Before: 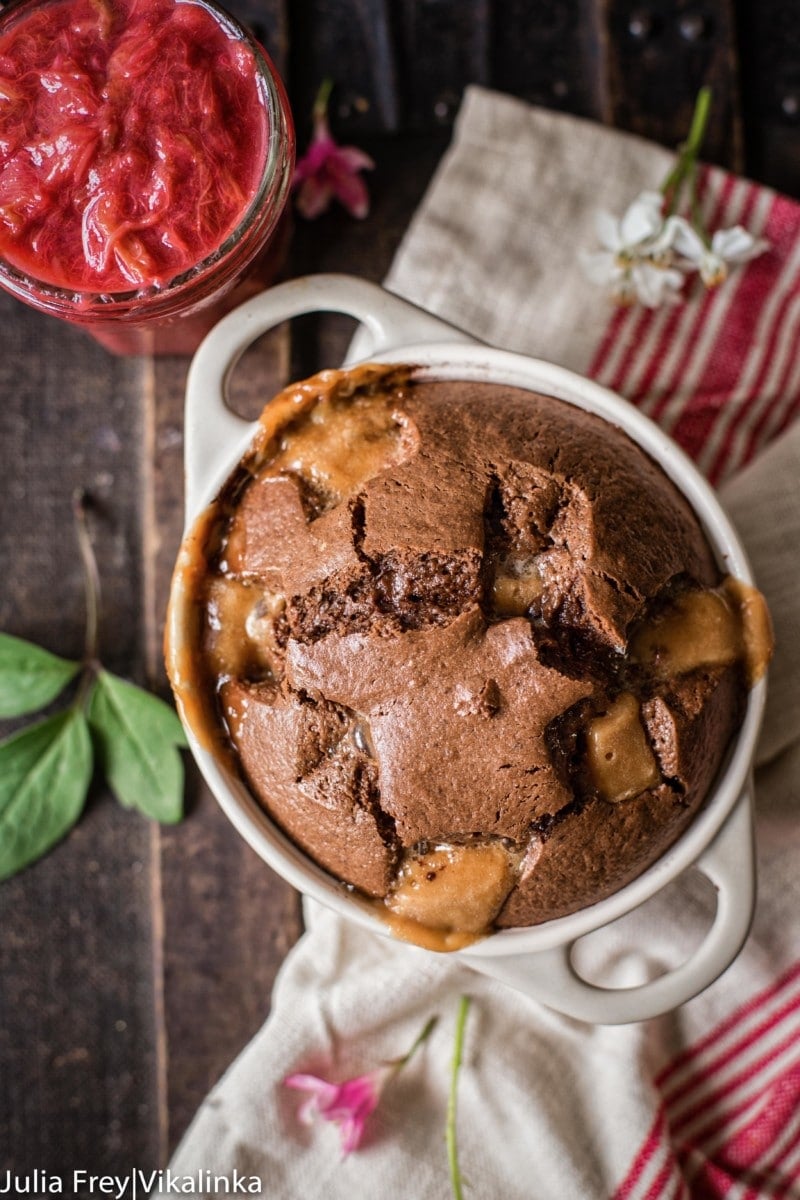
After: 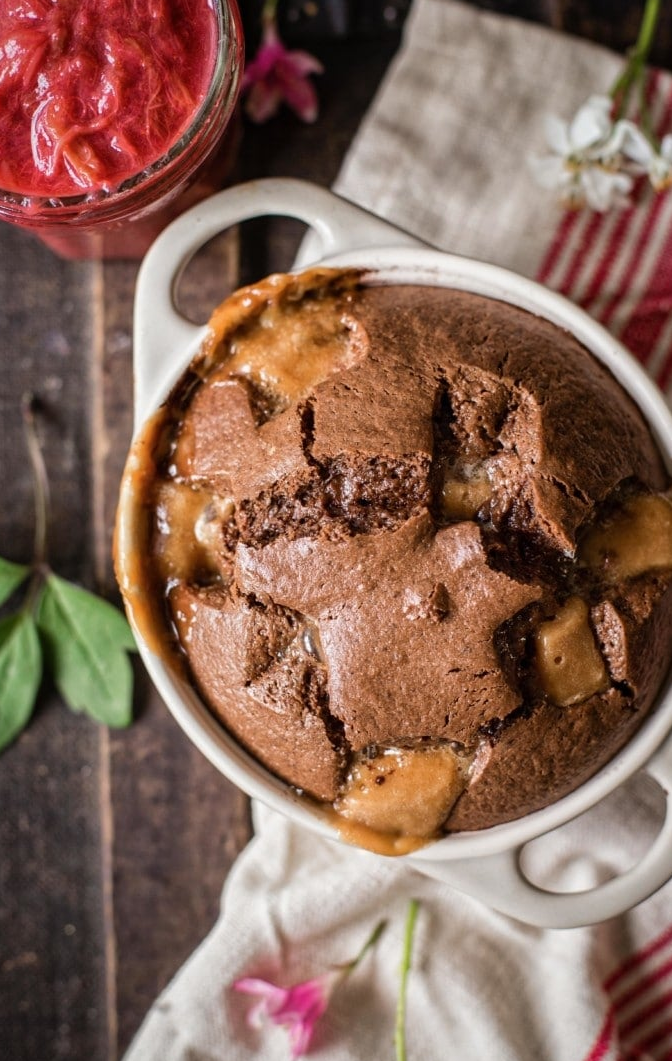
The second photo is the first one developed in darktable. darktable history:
base curve: preserve colors none
tone equalizer: on, module defaults
crop: left 6.454%, top 8.006%, right 9.533%, bottom 3.561%
